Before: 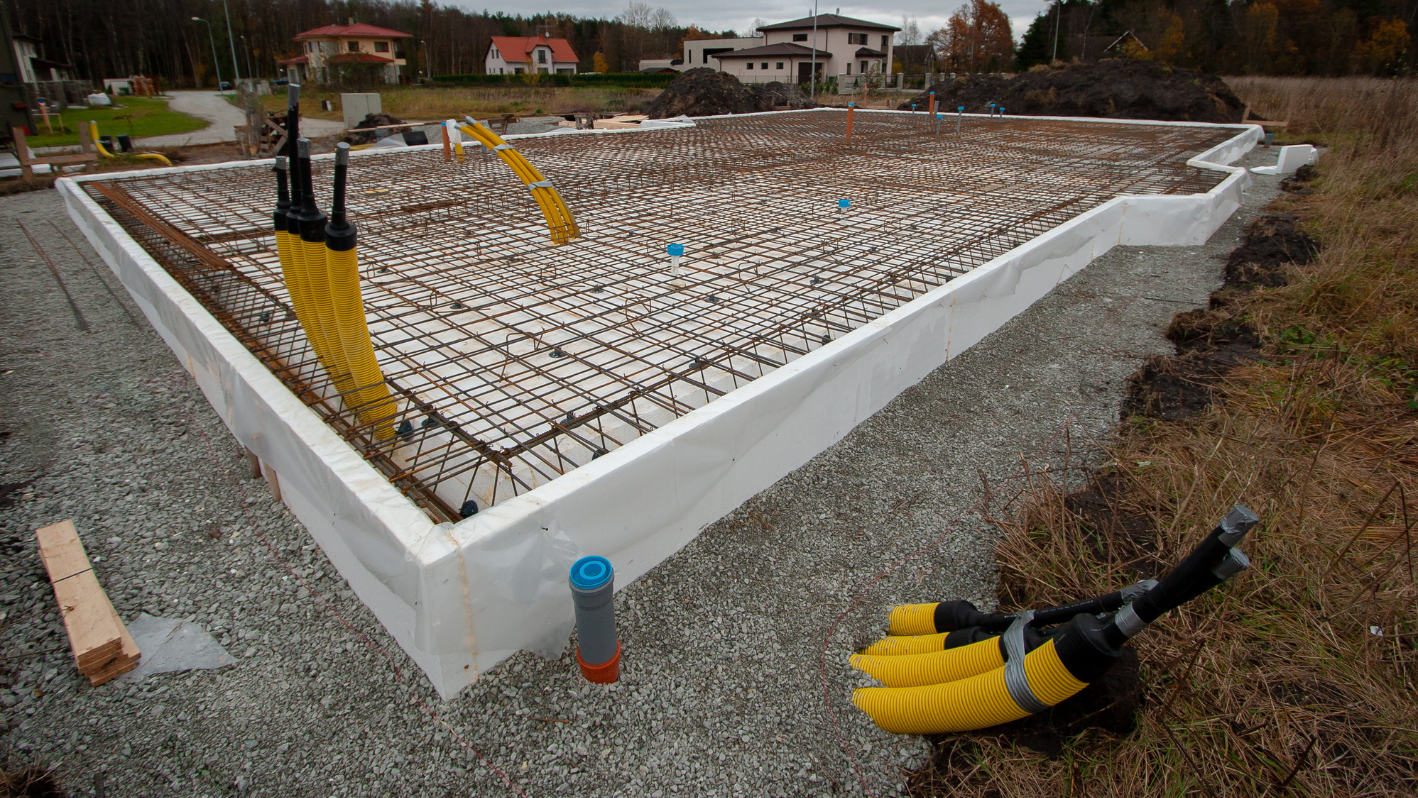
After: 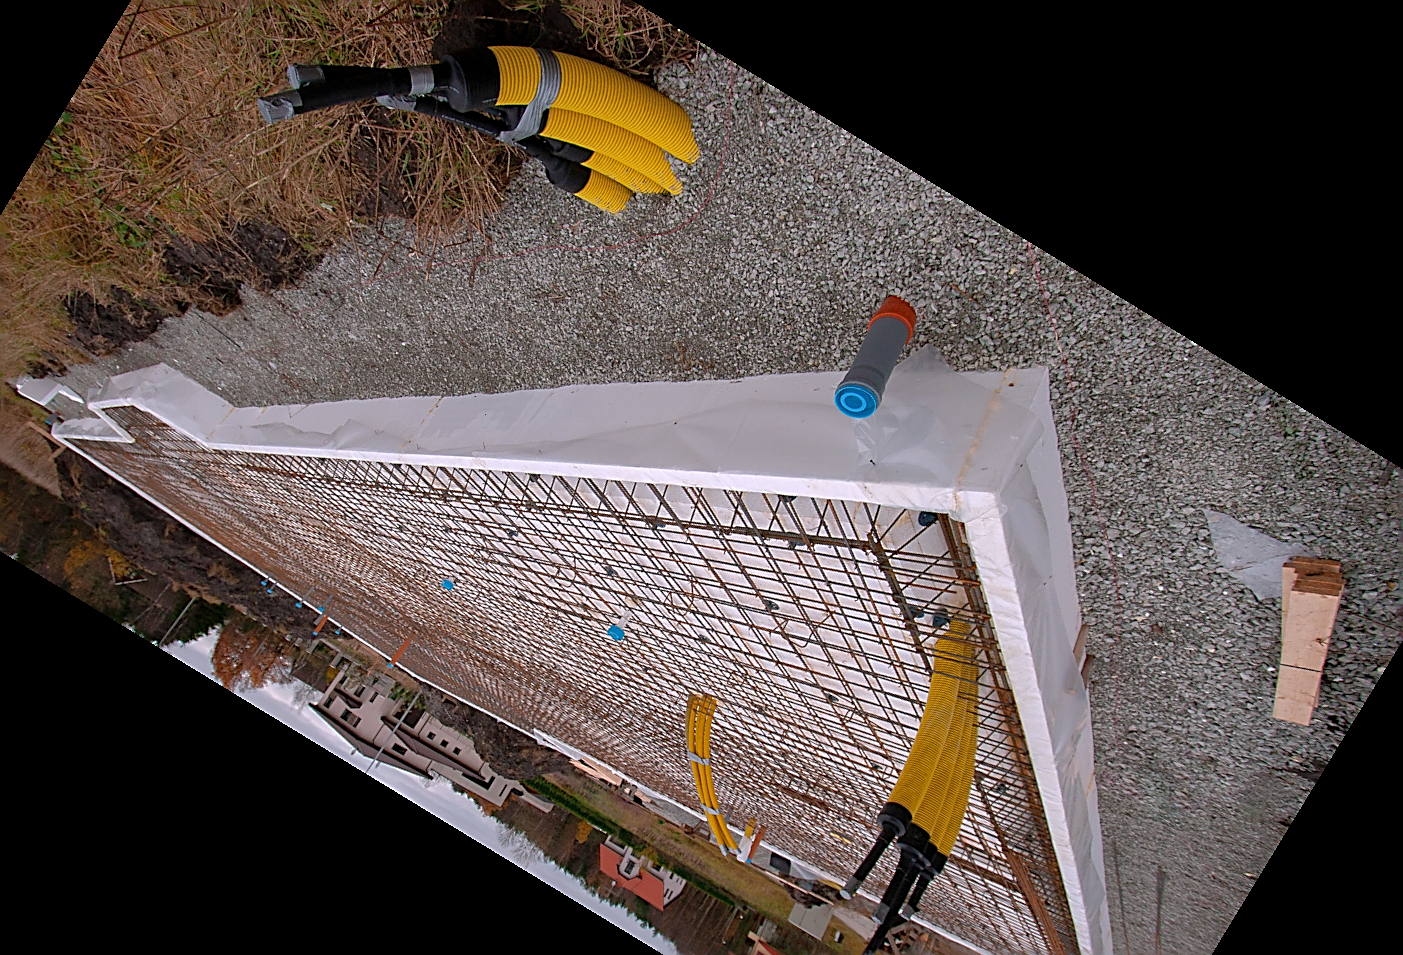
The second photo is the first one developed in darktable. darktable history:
shadows and highlights: on, module defaults
white balance: red 1.05, blue 1.072
sharpen: amount 0.901
crop and rotate: angle 148.68°, left 9.111%, top 15.603%, right 4.588%, bottom 17.041%
